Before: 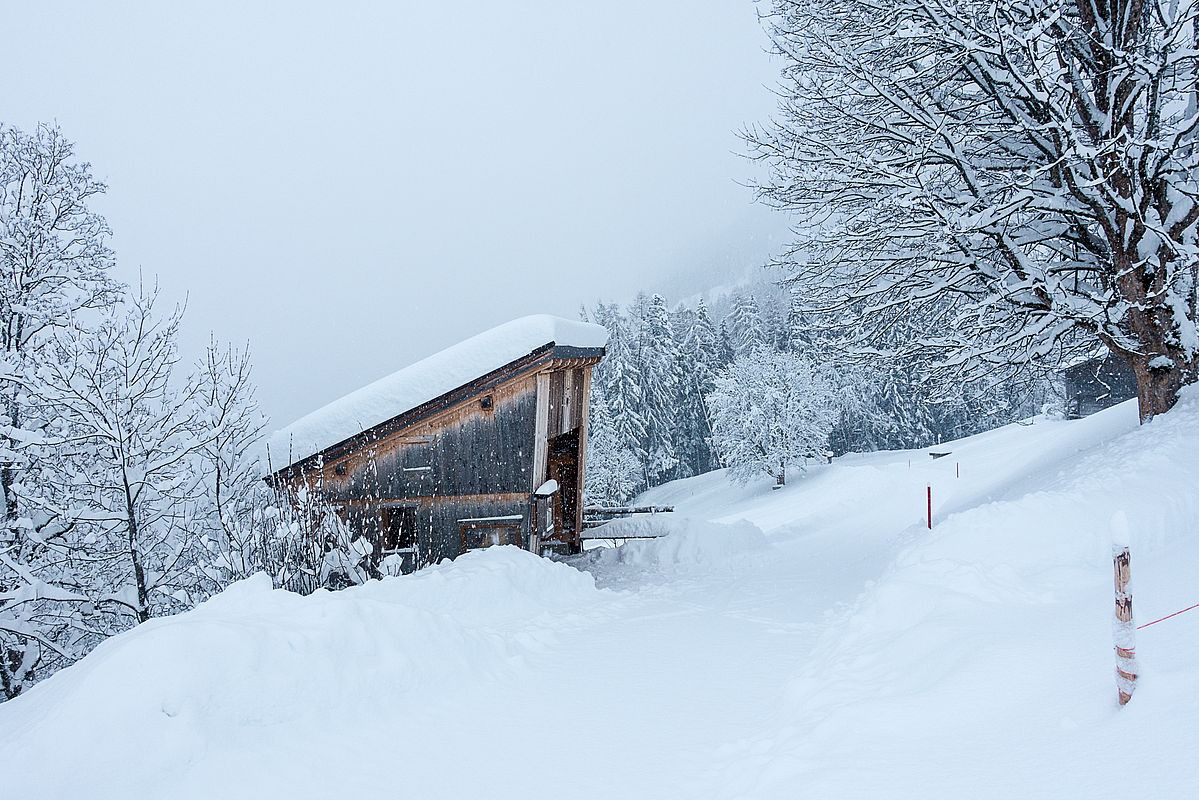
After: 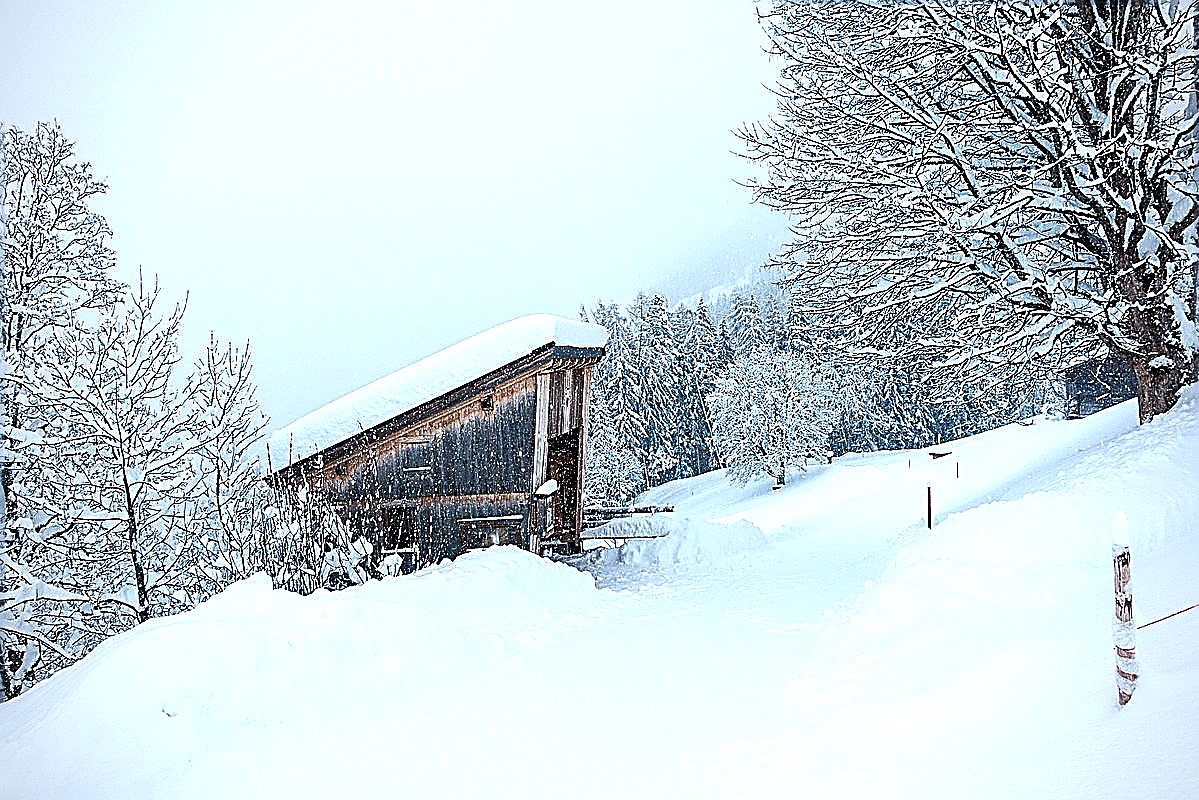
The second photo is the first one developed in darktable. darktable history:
color balance rgb: perceptual saturation grading › global saturation 17.463%, perceptual brilliance grading › highlights 15.778%, perceptual brilliance grading › shadows -14.535%, global vibrance 20%
sharpen: amount 1.853
vignetting: fall-off radius 61.22%
